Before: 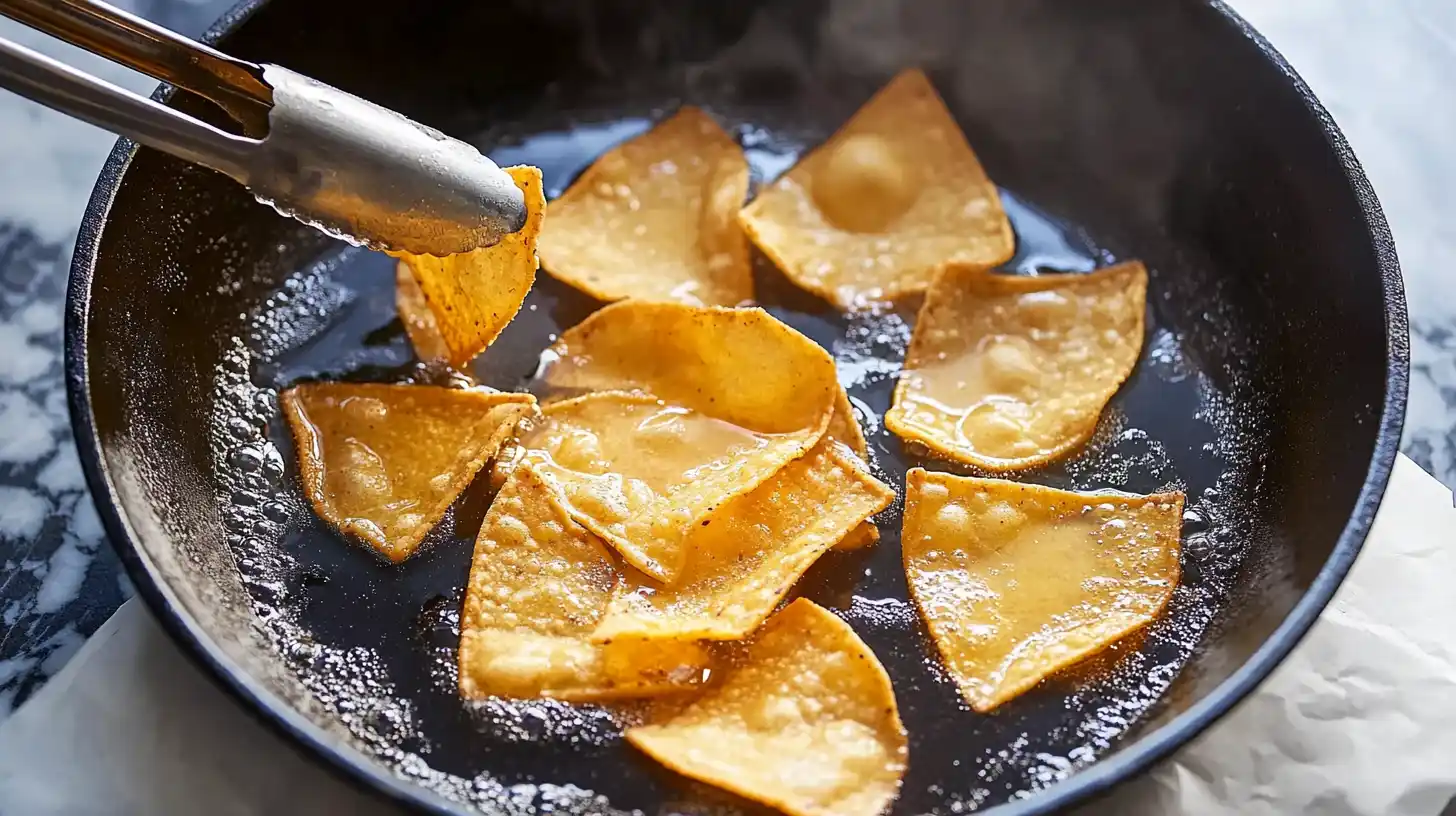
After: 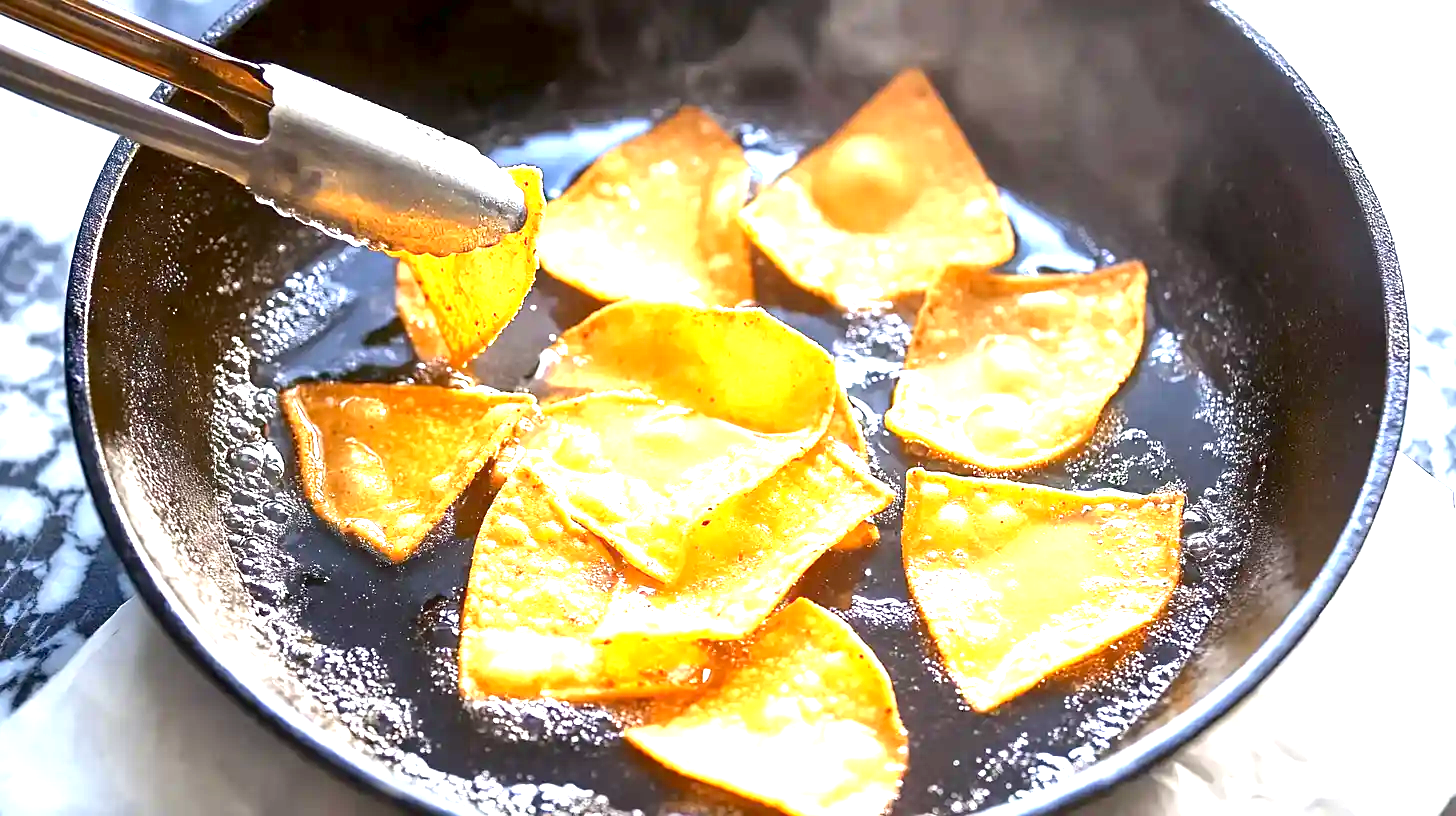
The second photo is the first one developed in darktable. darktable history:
exposure: black level correction 0.001, exposure 1.734 EV, compensate exposure bias true, compensate highlight preservation false
